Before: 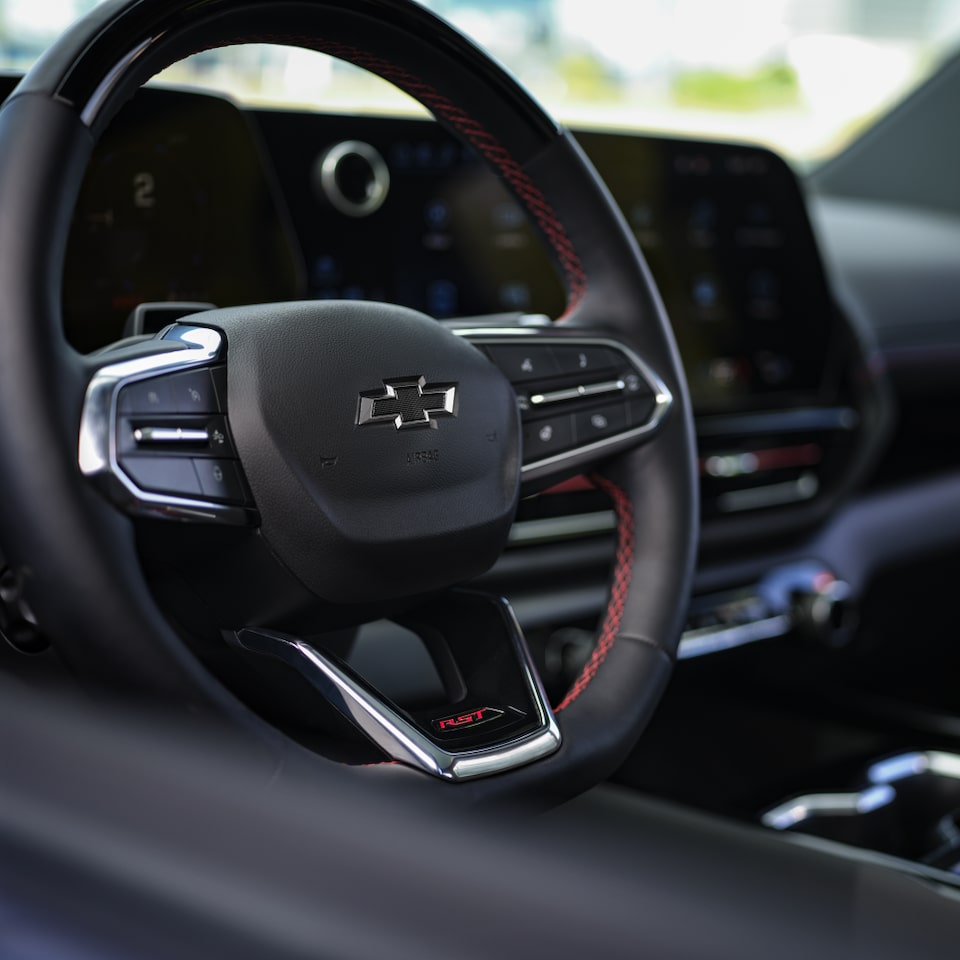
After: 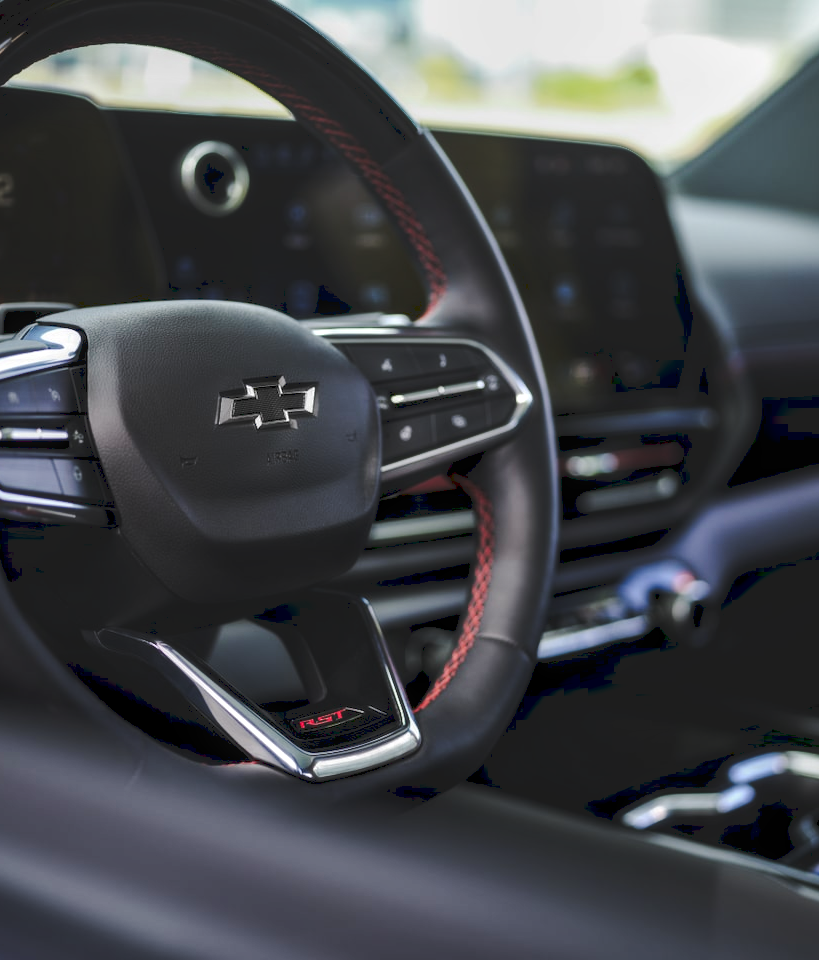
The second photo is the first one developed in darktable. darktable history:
crop and rotate: left 14.584%
contrast equalizer: y [[0.514, 0.573, 0.581, 0.508, 0.5, 0.5], [0.5 ×6], [0.5 ×6], [0 ×6], [0 ×6]]
local contrast: detail 110%
tone curve: curves: ch0 [(0, 0) (0.003, 0.1) (0.011, 0.101) (0.025, 0.11) (0.044, 0.126) (0.069, 0.14) (0.1, 0.158) (0.136, 0.18) (0.177, 0.206) (0.224, 0.243) (0.277, 0.293) (0.335, 0.36) (0.399, 0.446) (0.468, 0.537) (0.543, 0.618) (0.623, 0.694) (0.709, 0.763) (0.801, 0.836) (0.898, 0.908) (1, 1)], preserve colors none
exposure: compensate highlight preservation false
